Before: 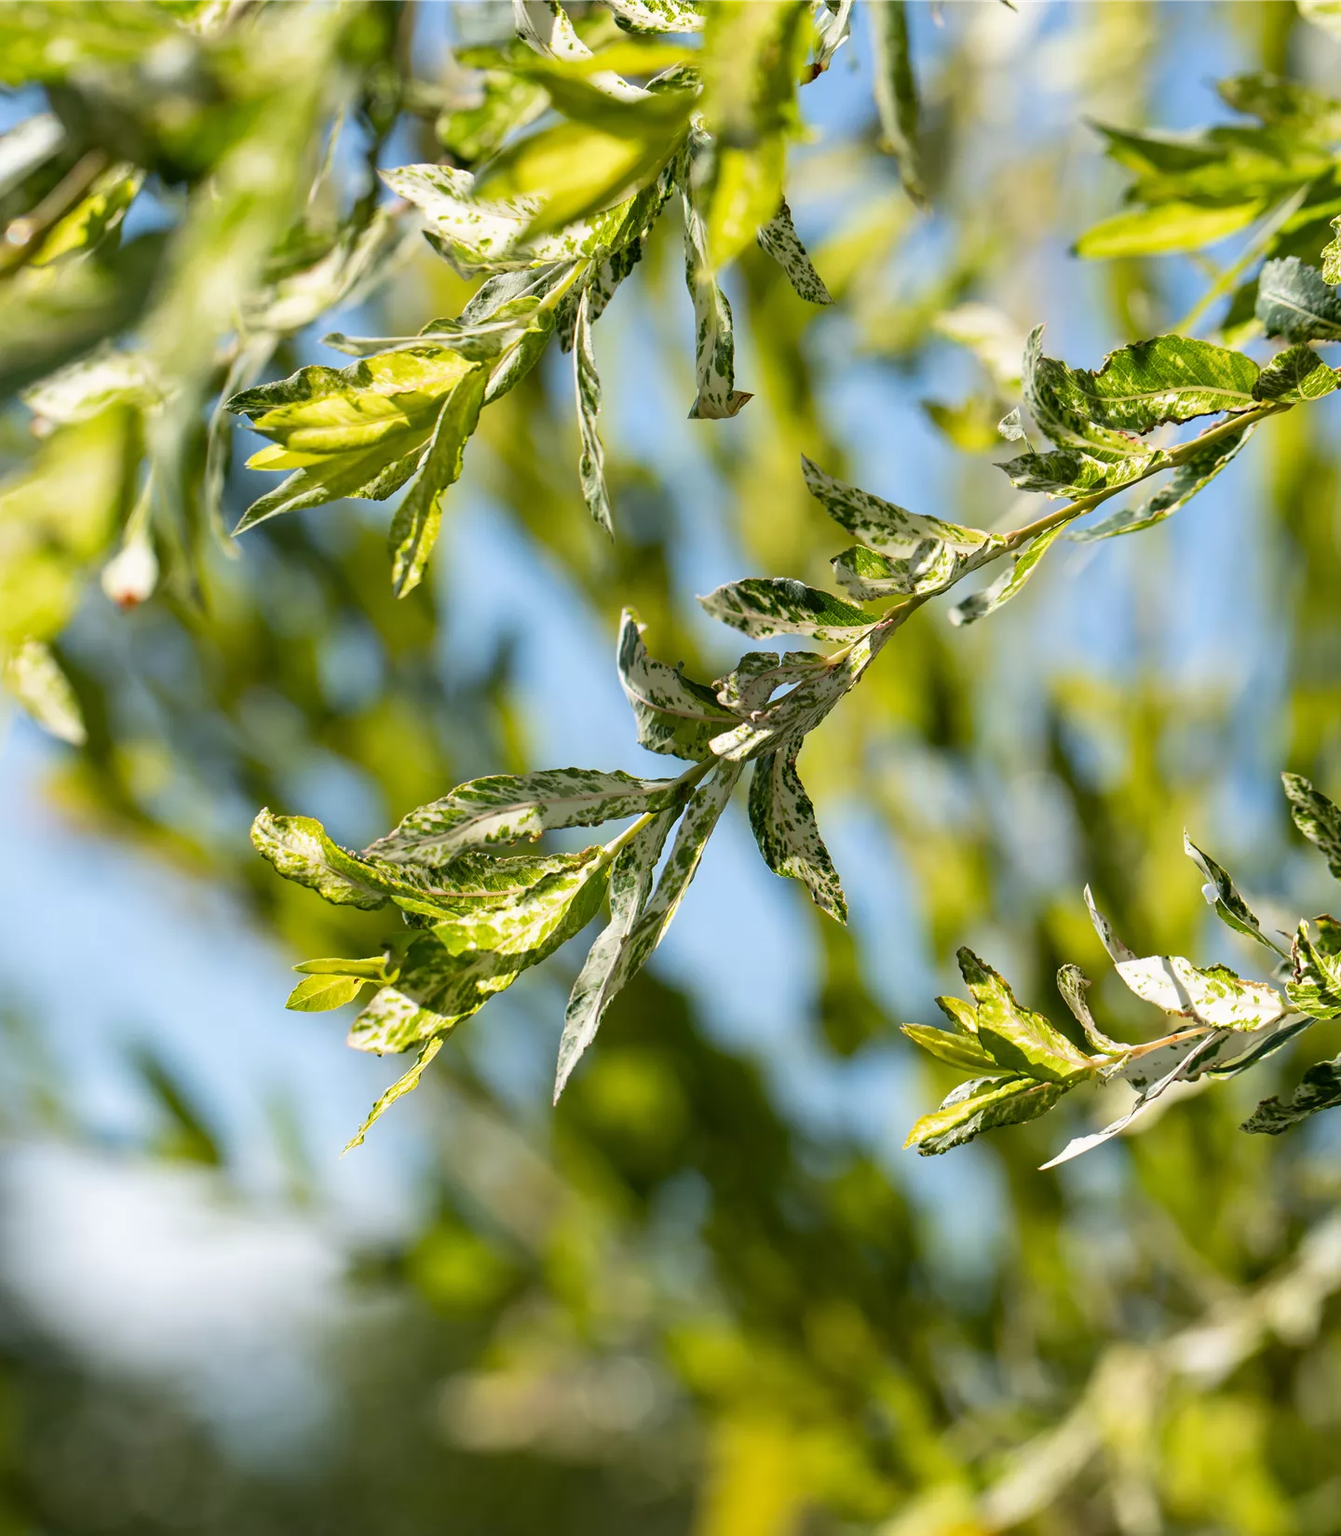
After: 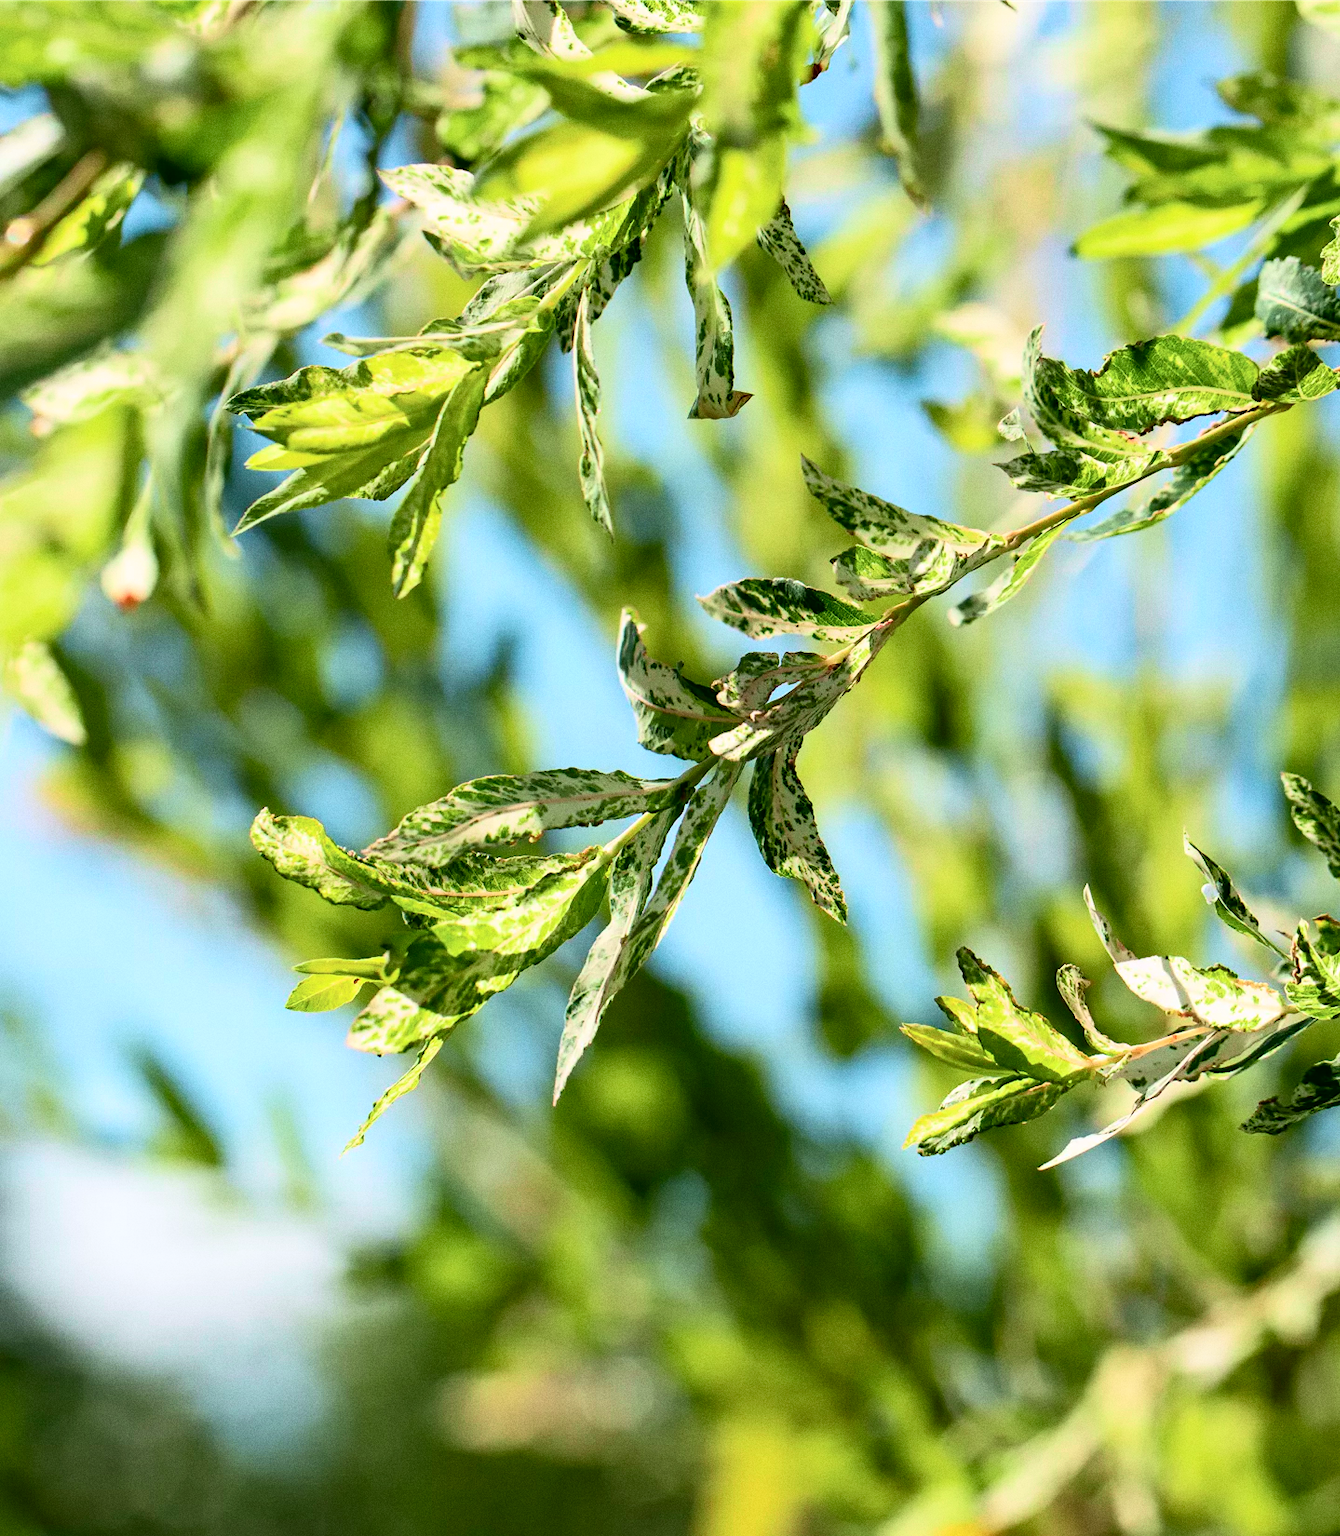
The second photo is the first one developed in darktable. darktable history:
tone curve: curves: ch0 [(0, 0.013) (0.054, 0.018) (0.205, 0.191) (0.289, 0.292) (0.39, 0.424) (0.493, 0.551) (0.647, 0.752) (0.796, 0.887) (1, 0.998)]; ch1 [(0, 0) (0.371, 0.339) (0.477, 0.452) (0.494, 0.495) (0.501, 0.501) (0.51, 0.516) (0.54, 0.557) (0.572, 0.605) (0.625, 0.687) (0.774, 0.841) (1, 1)]; ch2 [(0, 0) (0.32, 0.281) (0.403, 0.399) (0.441, 0.428) (0.47, 0.469) (0.498, 0.496) (0.524, 0.543) (0.551, 0.579) (0.633, 0.665) (0.7, 0.711) (1, 1)], color space Lab, independent channels, preserve colors none
grain: coarseness 0.09 ISO
